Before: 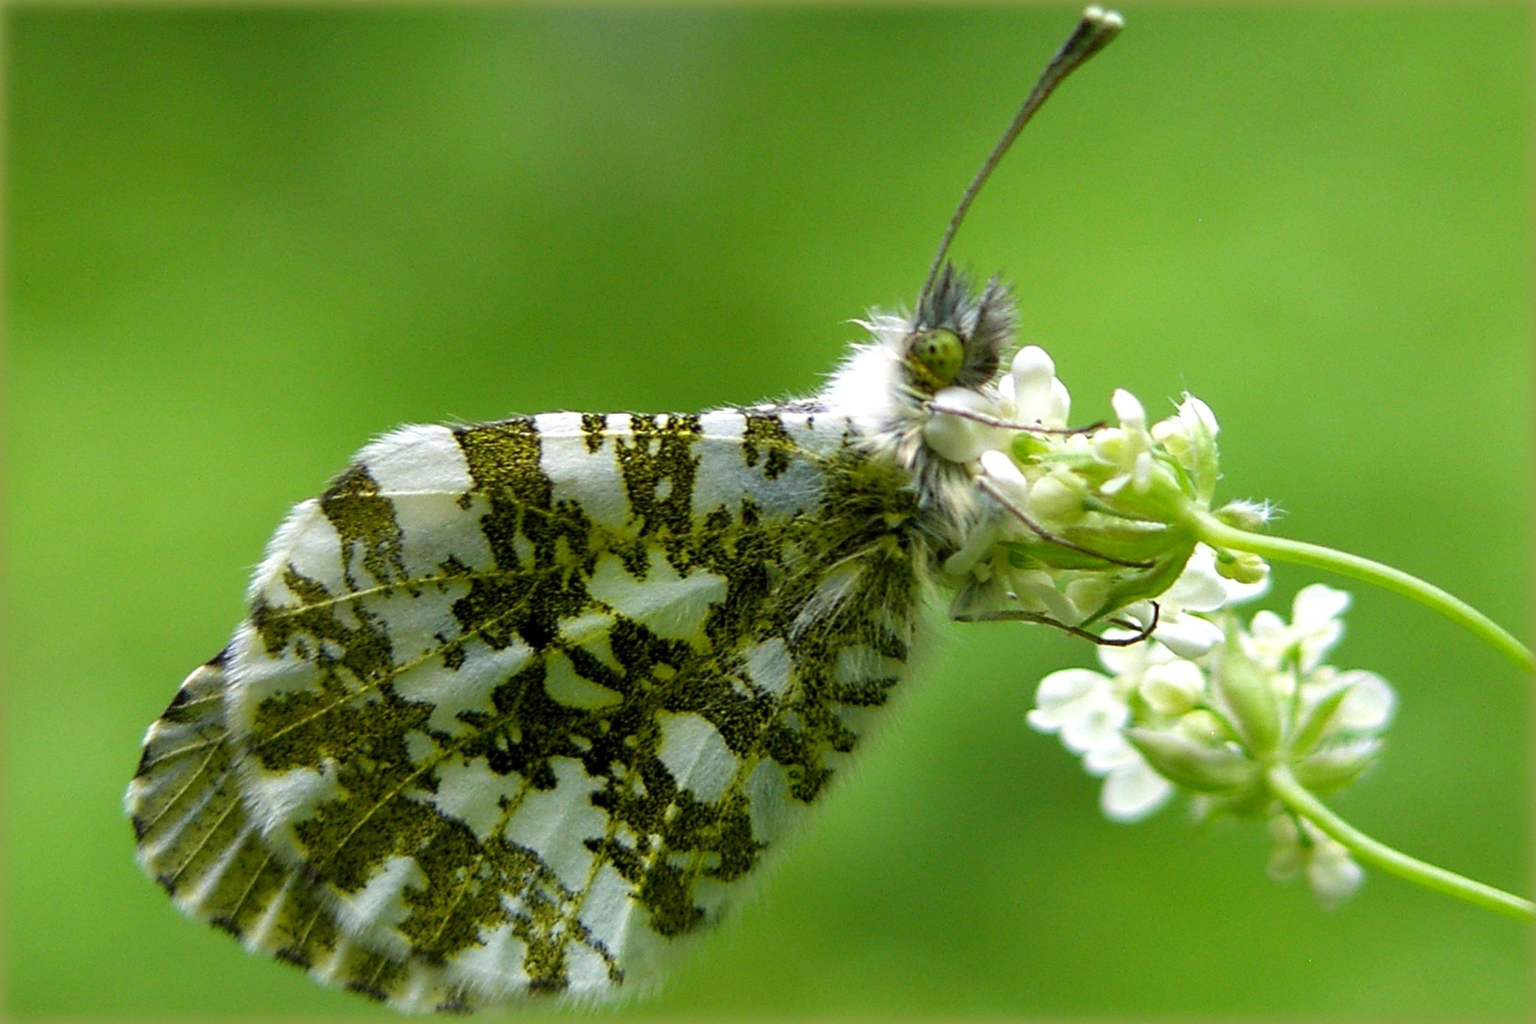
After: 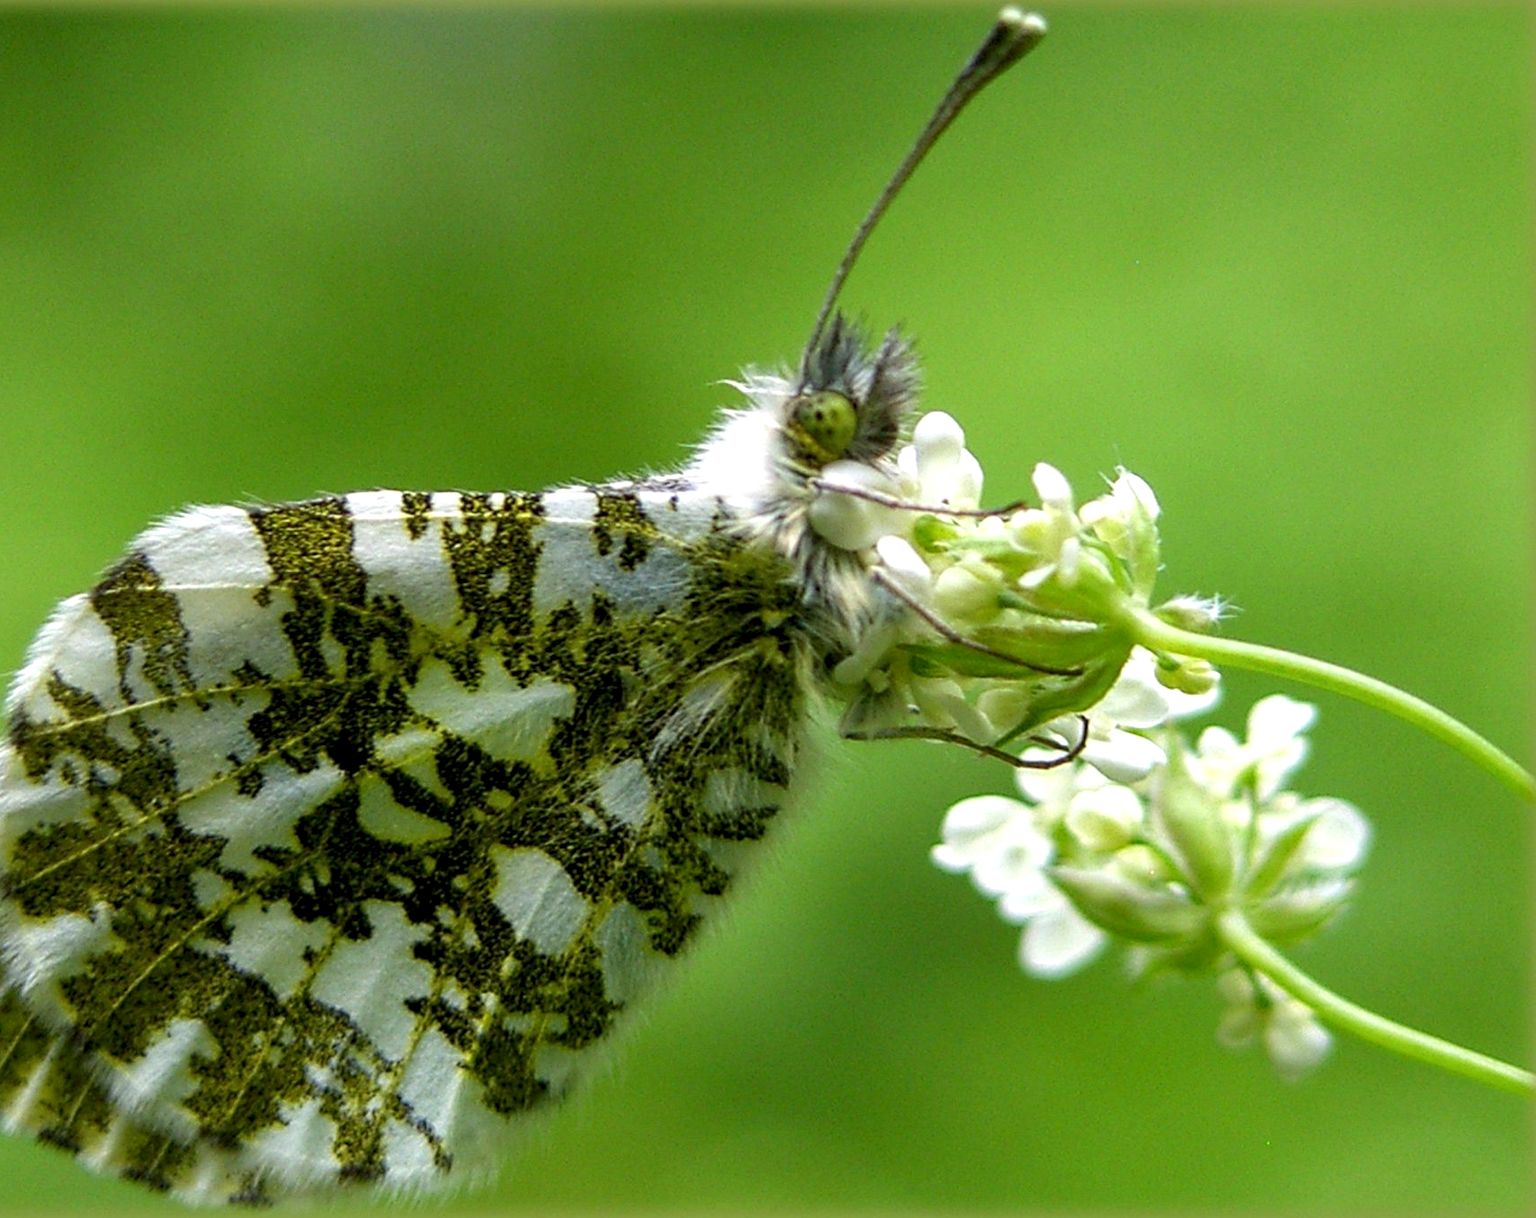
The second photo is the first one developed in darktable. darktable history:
crop: left 15.879%
local contrast: on, module defaults
